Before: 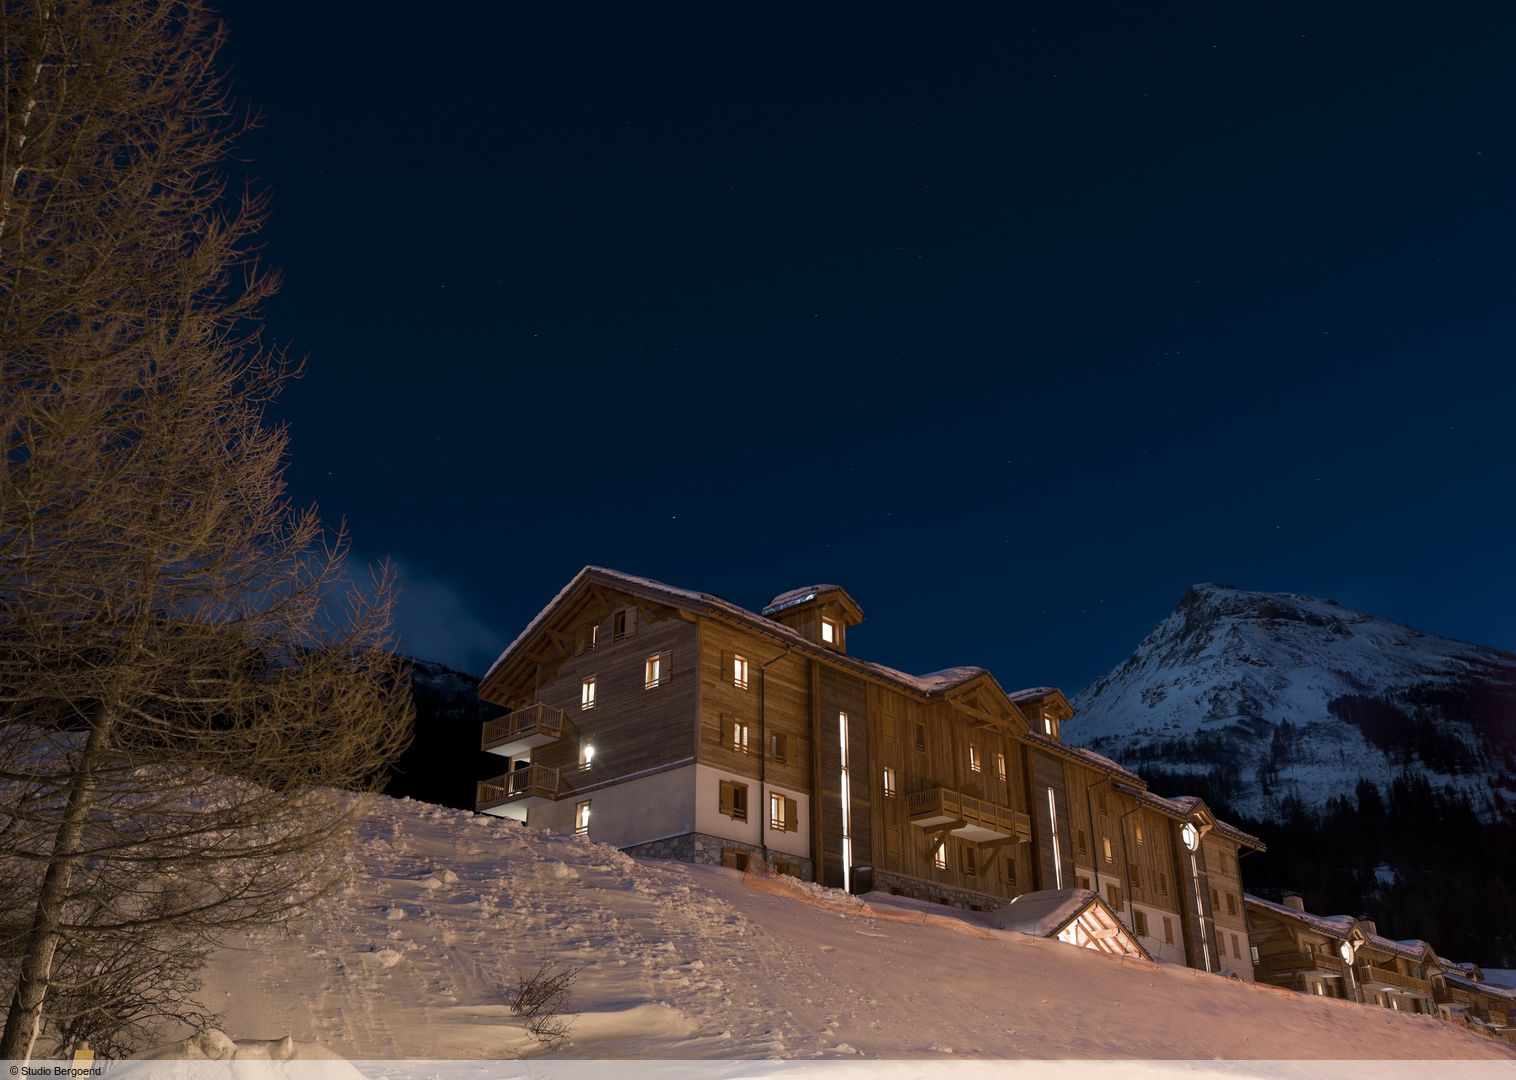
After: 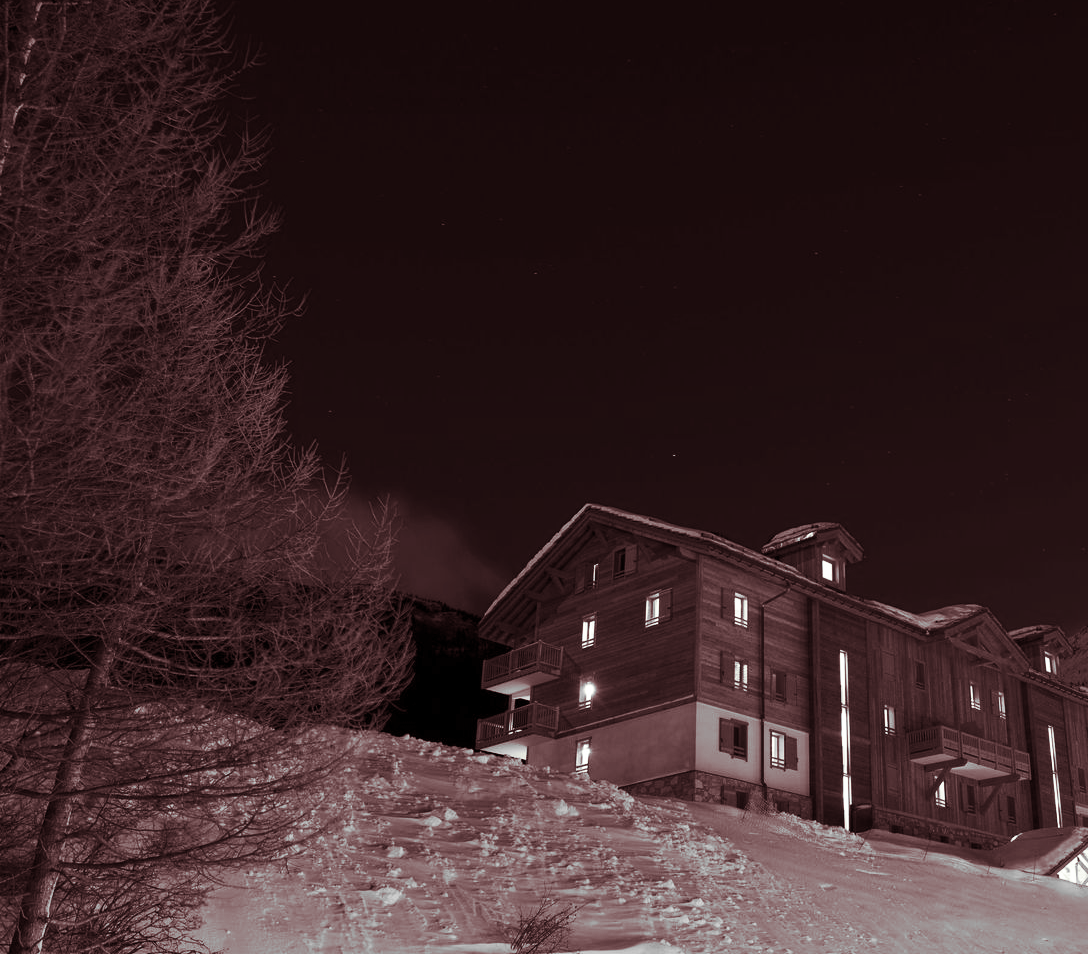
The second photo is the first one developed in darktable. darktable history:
contrast brightness saturation: contrast 0.23, brightness 0.1, saturation 0.29
crop: top 5.803%, right 27.864%, bottom 5.804%
monochrome: on, module defaults
split-toning: shadows › hue 360°
